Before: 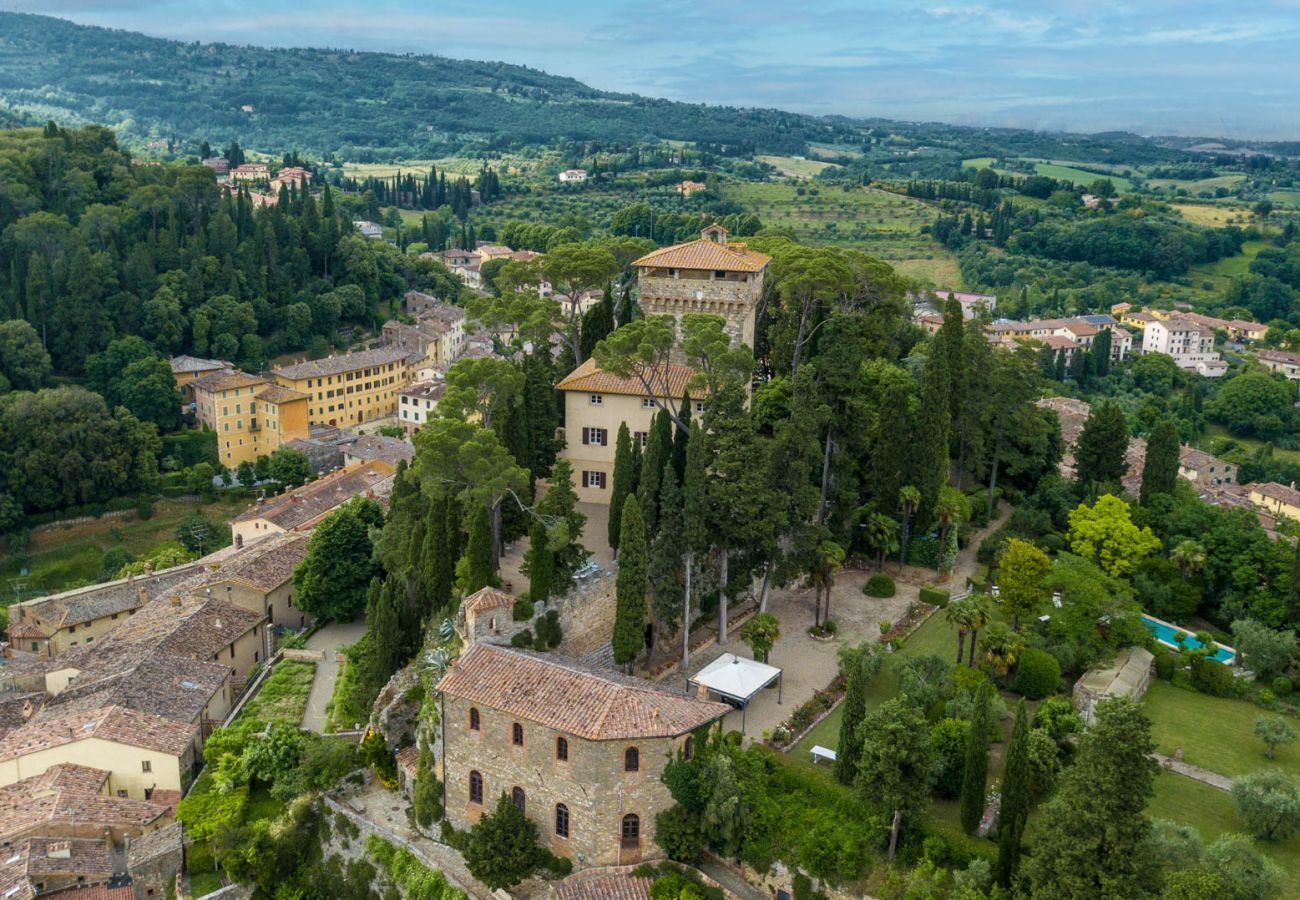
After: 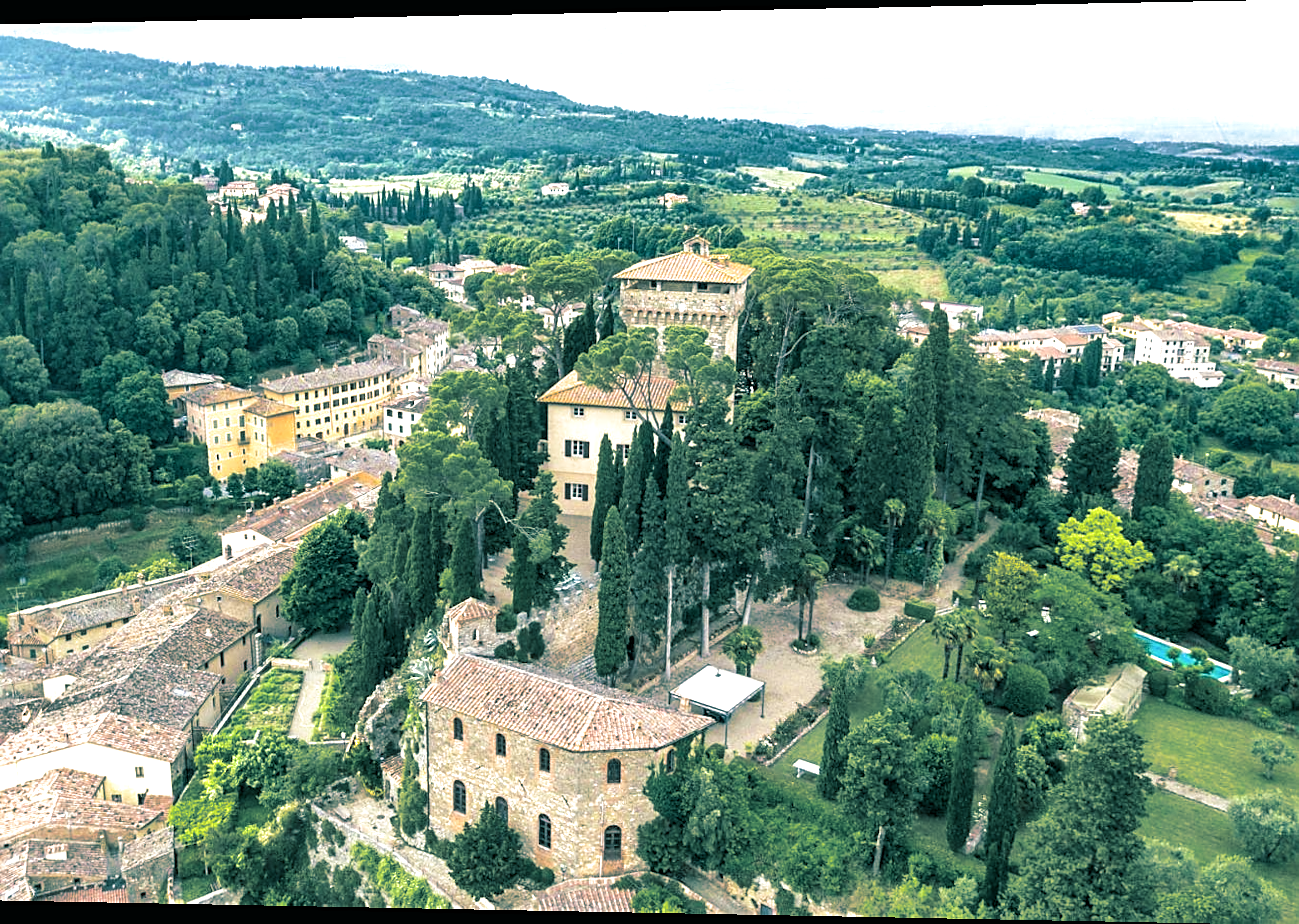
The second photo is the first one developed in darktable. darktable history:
rotate and perspective: lens shift (horizontal) -0.055, automatic cropping off
contrast brightness saturation: saturation -0.05
sharpen: on, module defaults
split-toning: shadows › hue 186.43°, highlights › hue 49.29°, compress 30.29%
shadows and highlights: soften with gaussian
exposure: black level correction 0, exposure 1.2 EV, compensate highlight preservation false
